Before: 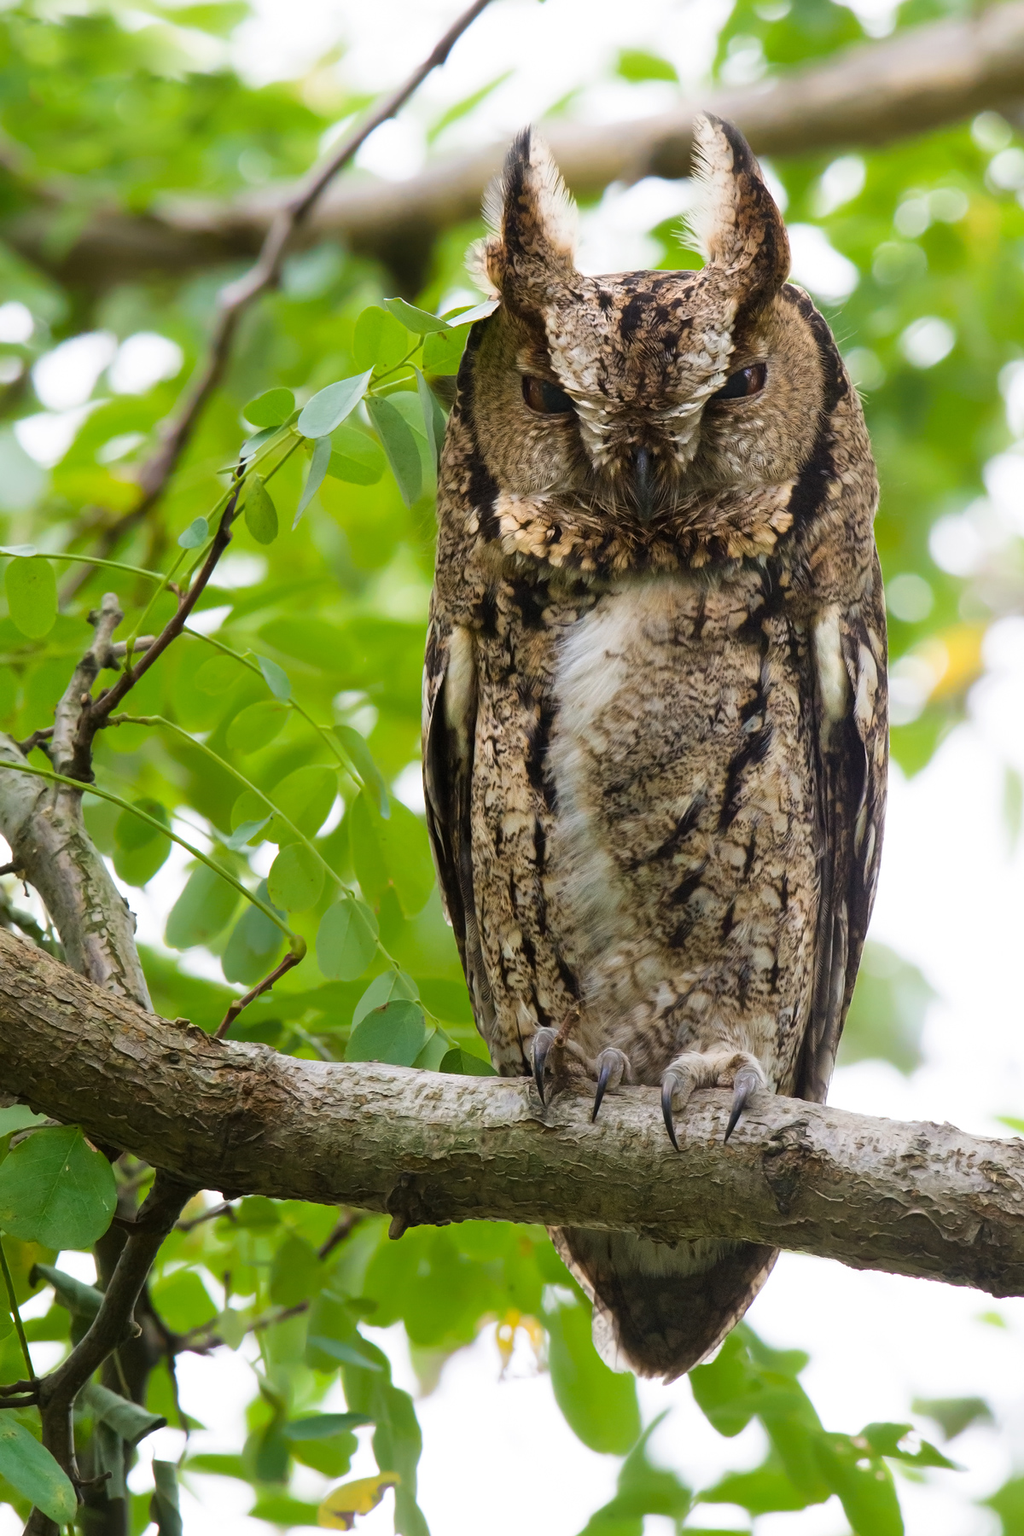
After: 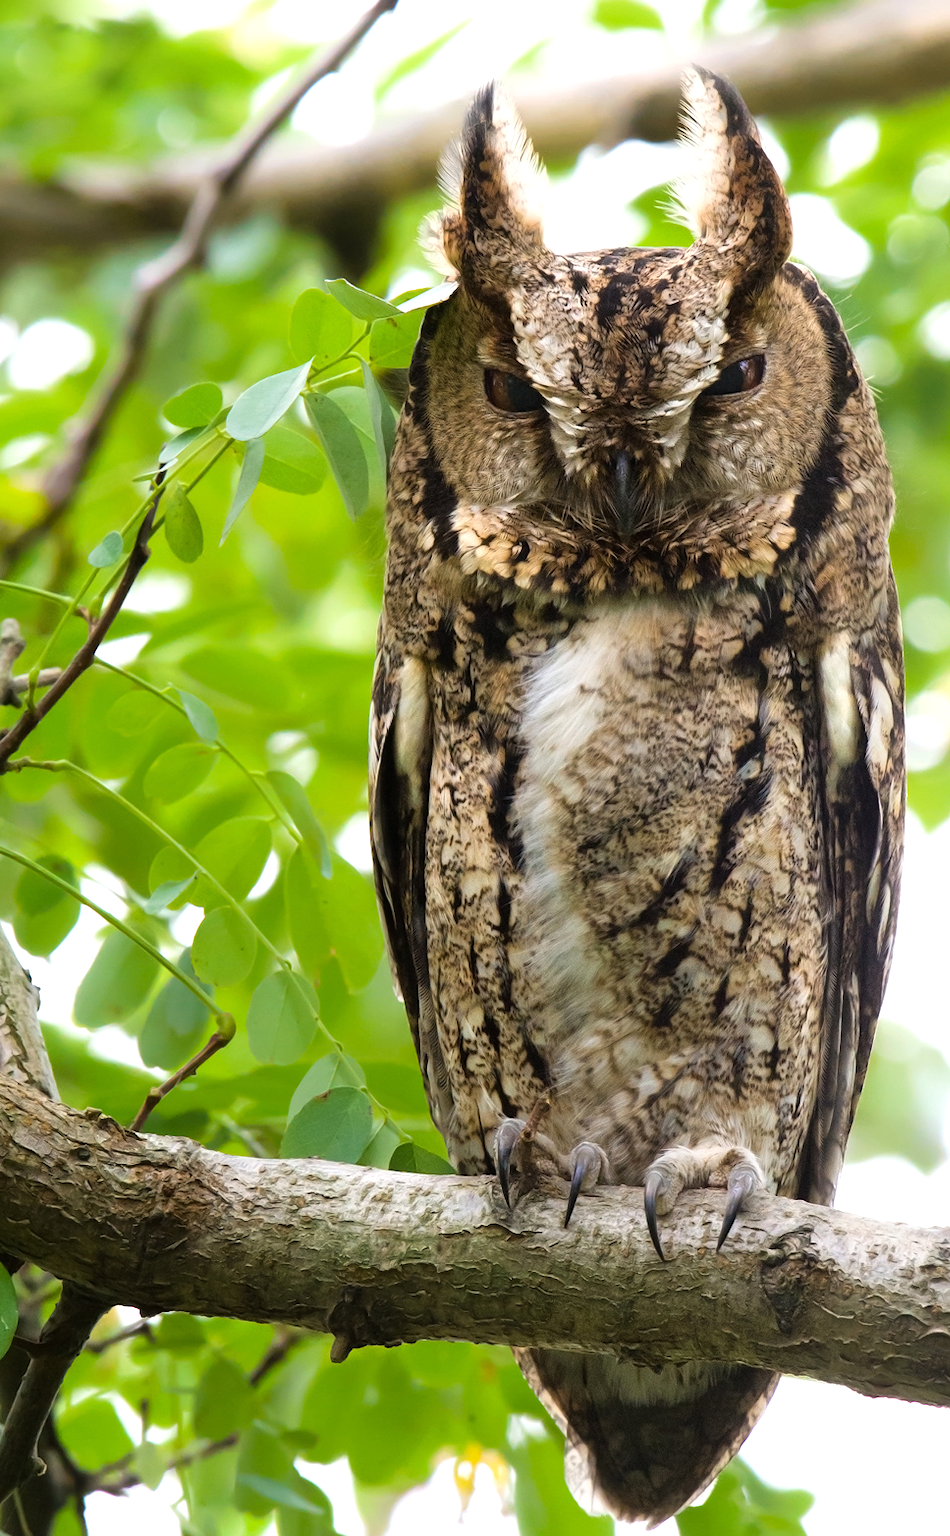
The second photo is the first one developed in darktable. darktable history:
tone equalizer: -8 EV -0.43 EV, -7 EV -0.376 EV, -6 EV -0.323 EV, -5 EV -0.248 EV, -3 EV 0.231 EV, -2 EV 0.324 EV, -1 EV 0.406 EV, +0 EV 0.429 EV
crop: left 9.947%, top 3.654%, right 9.304%, bottom 9.437%
